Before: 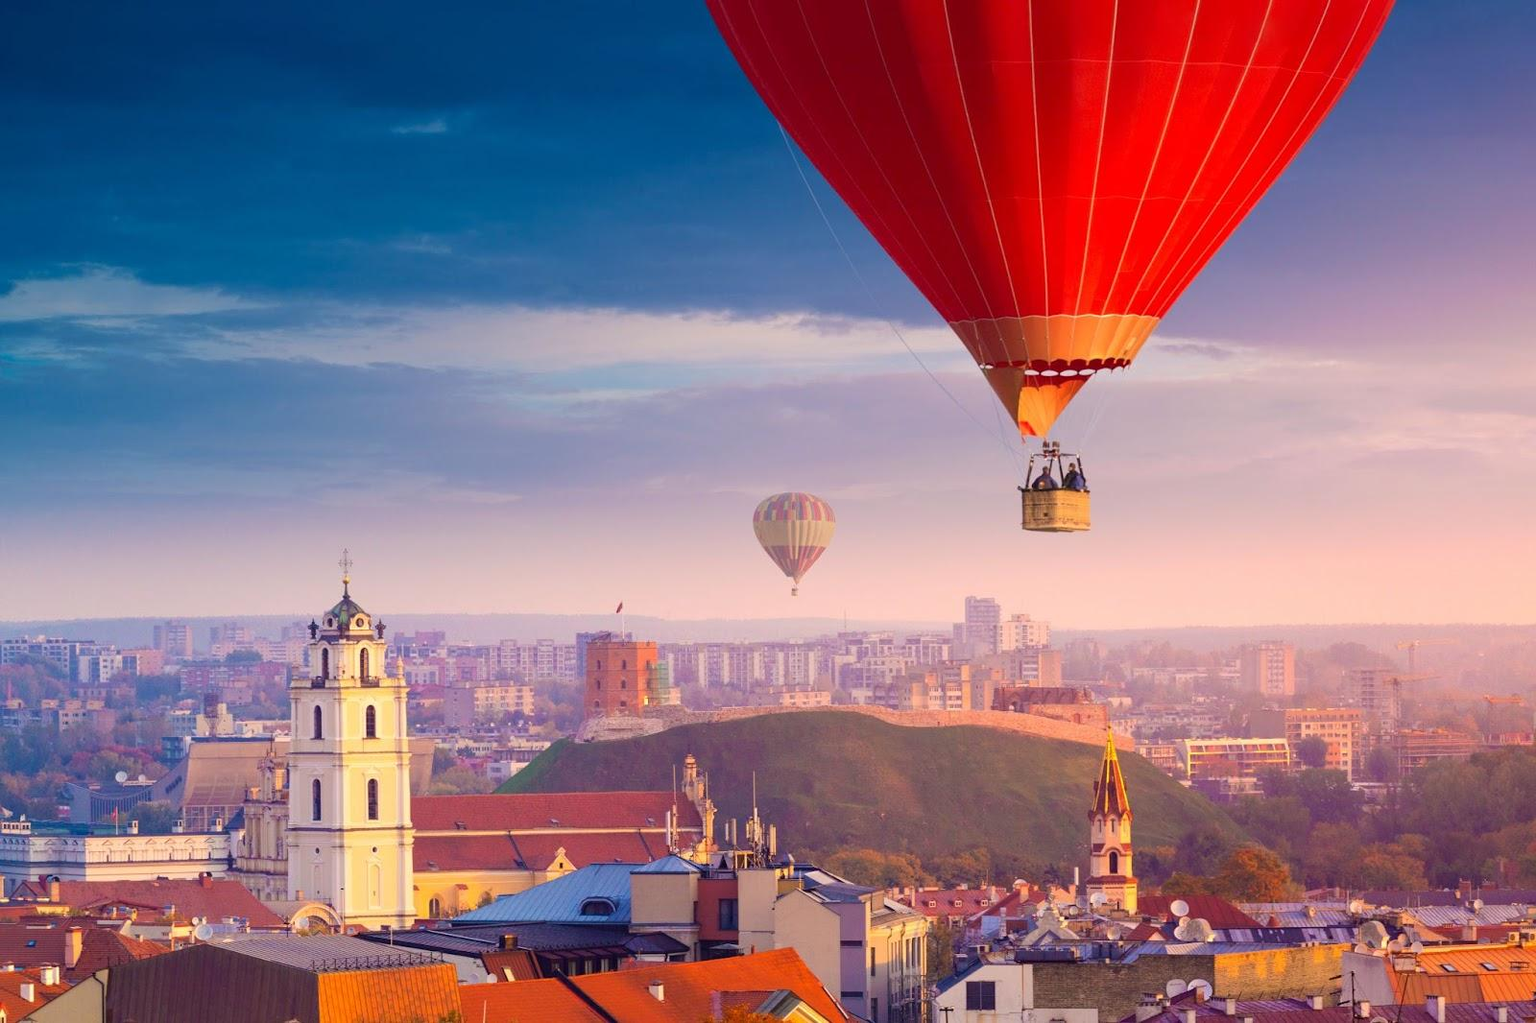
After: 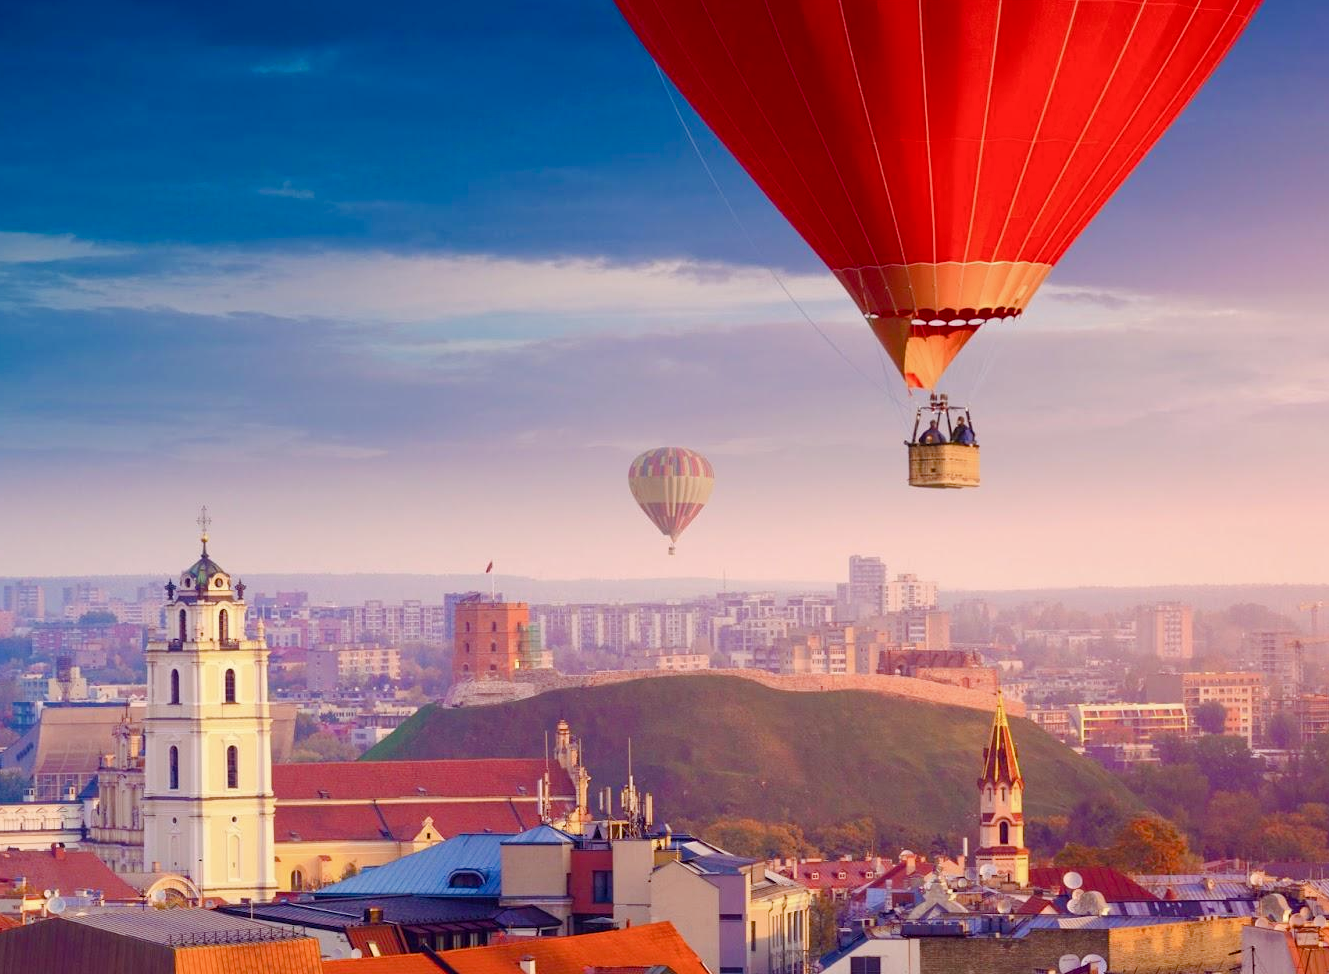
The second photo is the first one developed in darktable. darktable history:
crop: left 9.801%, top 6.224%, right 7.135%, bottom 2.396%
tone equalizer: edges refinement/feathering 500, mask exposure compensation -1.57 EV, preserve details no
color balance rgb: perceptual saturation grading › global saturation 20%, perceptual saturation grading › highlights -49.221%, perceptual saturation grading › shadows 25.207%, global vibrance 14.901%
